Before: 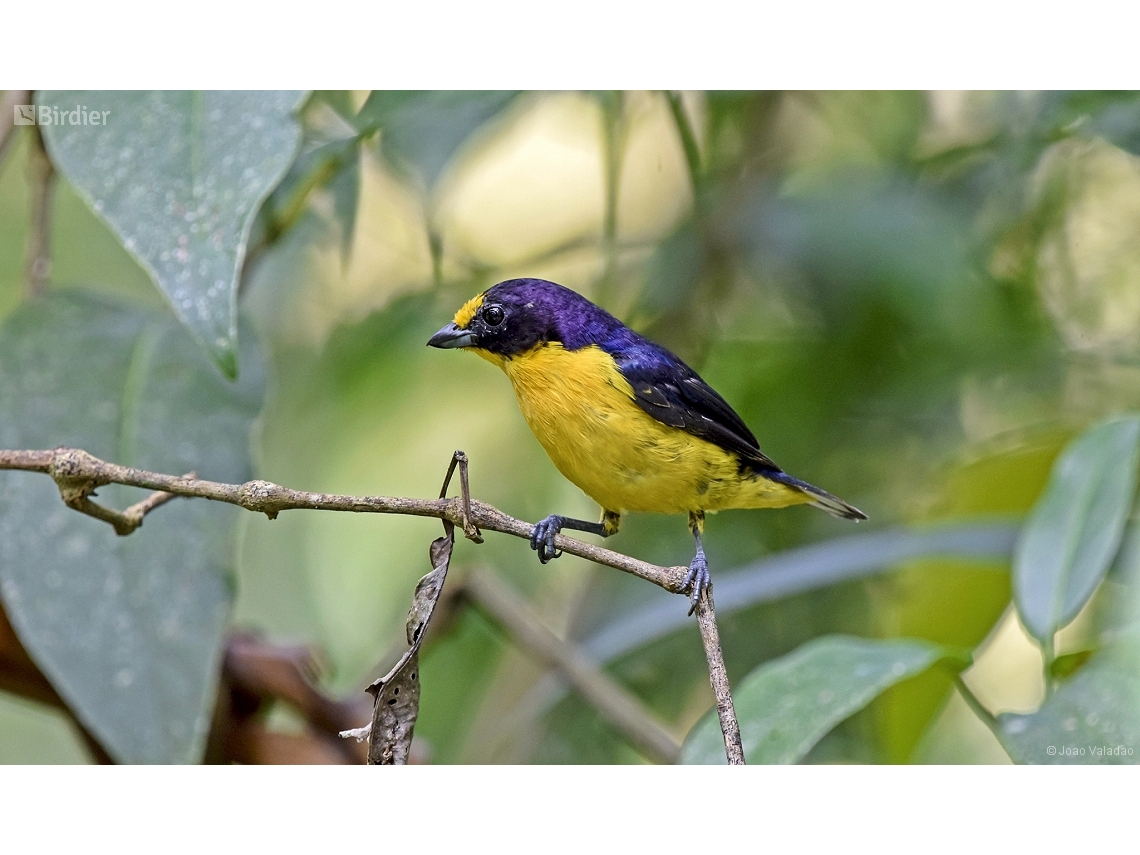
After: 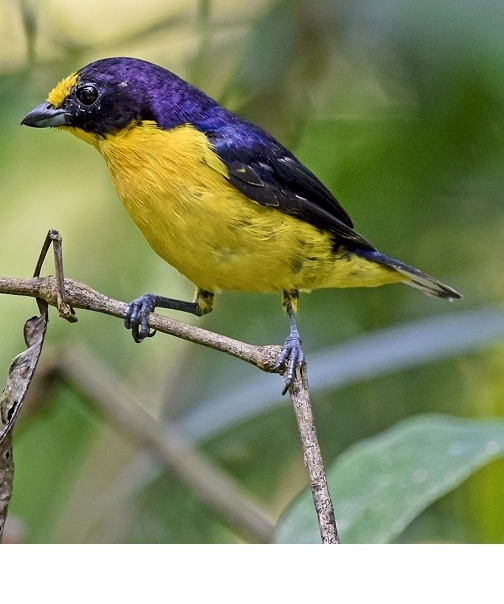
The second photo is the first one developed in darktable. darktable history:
crop: left 35.687%, top 25.931%, right 20.08%, bottom 3.361%
